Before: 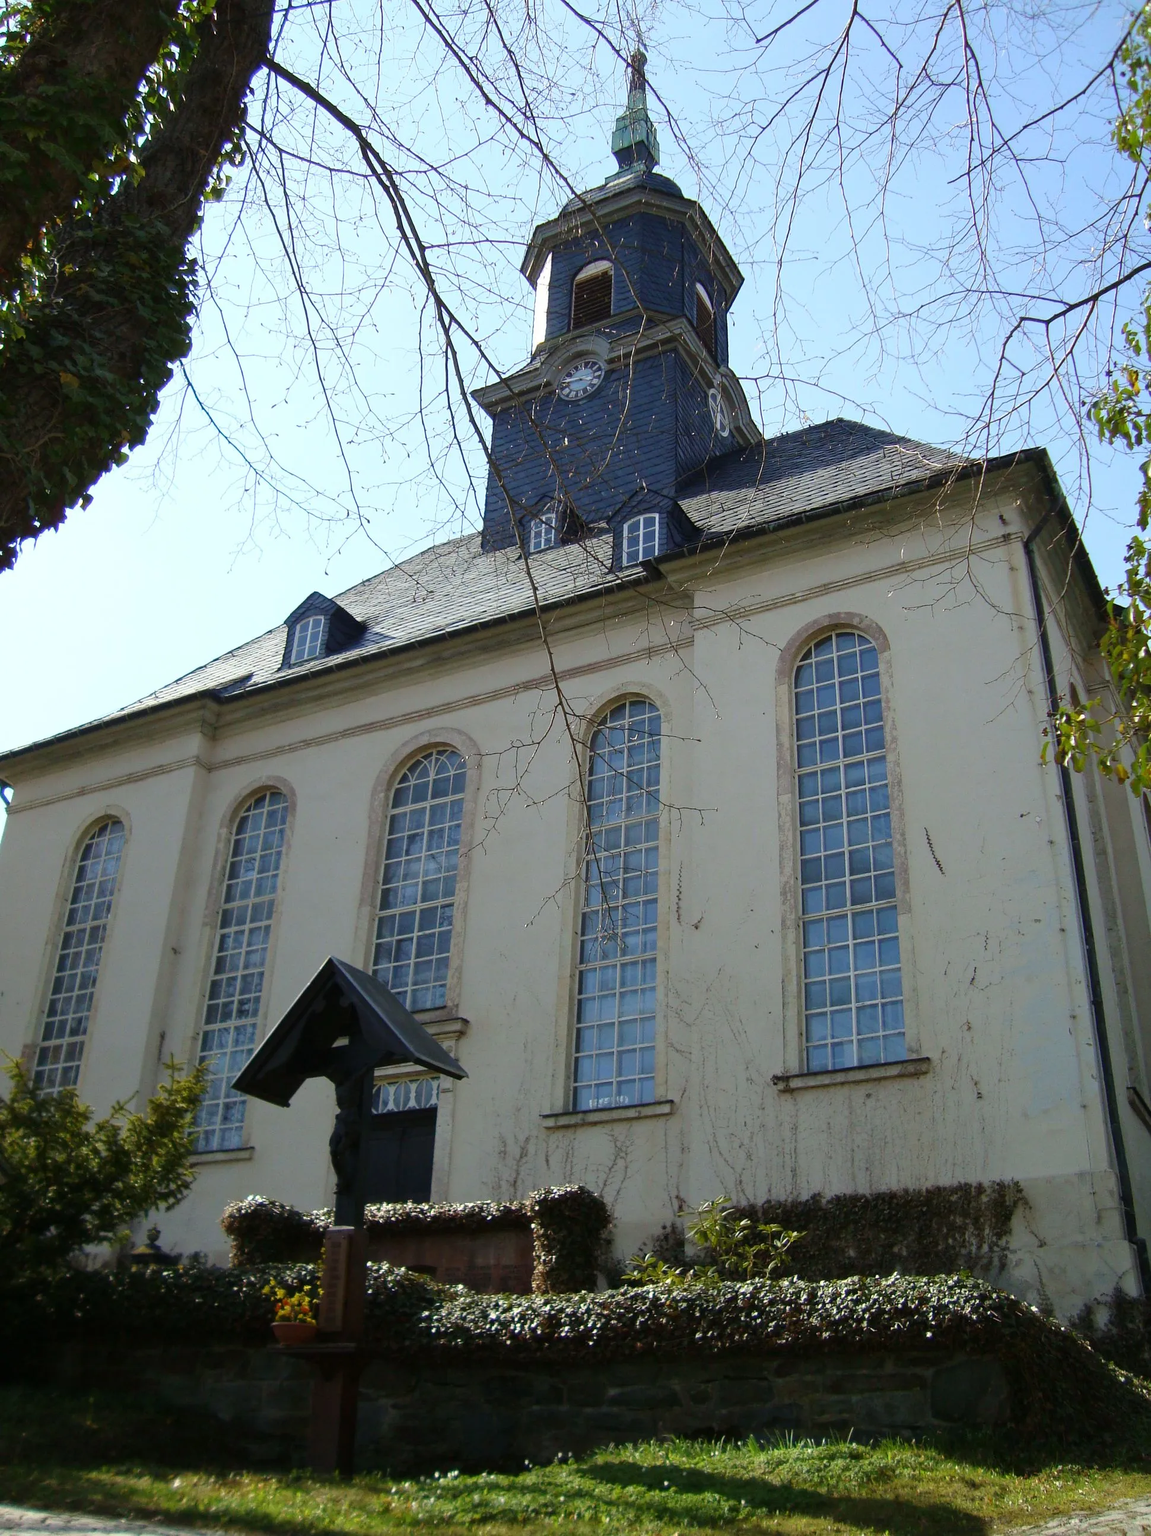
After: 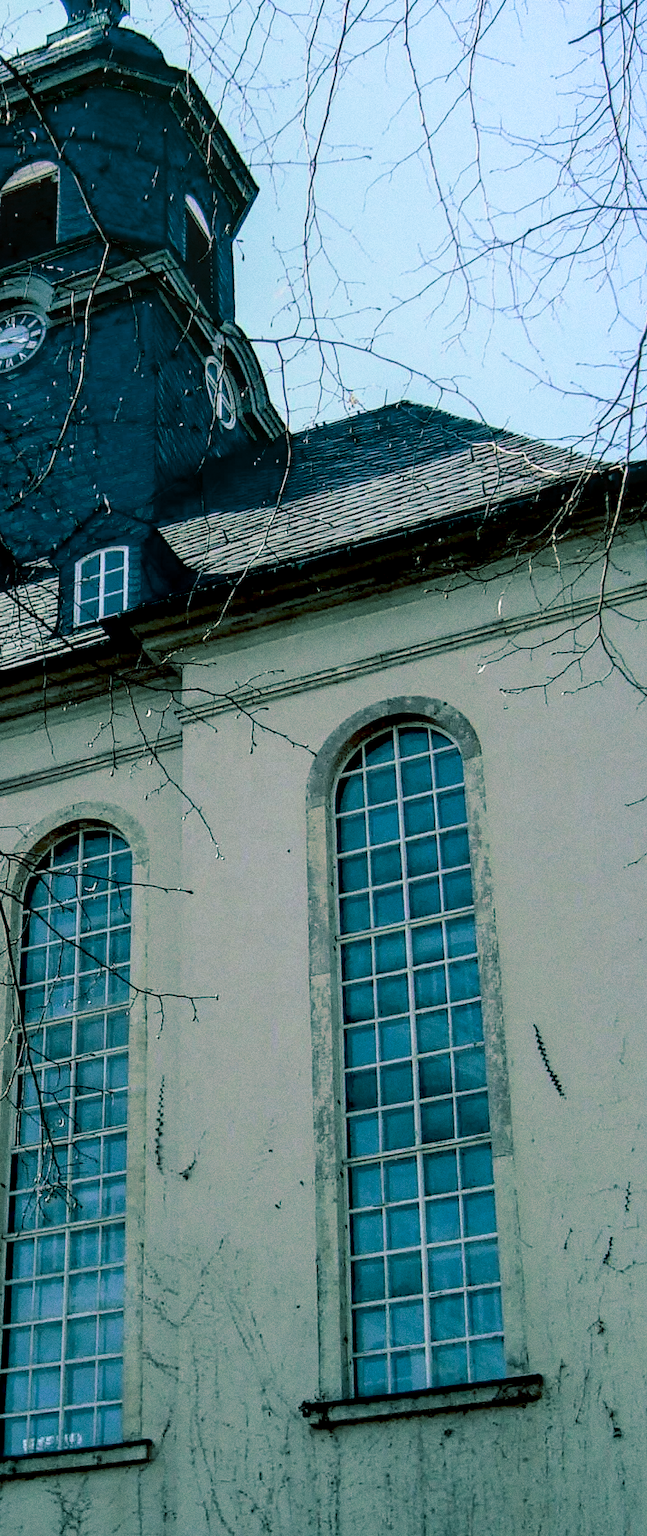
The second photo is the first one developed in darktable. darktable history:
contrast brightness saturation: contrast 0.2, brightness 0.16, saturation 0.22
exposure: black level correction 0.046, exposure -0.228 EV, compensate highlight preservation false
local contrast: detail 130%
crop and rotate: left 49.936%, top 10.094%, right 13.136%, bottom 24.256%
split-toning: shadows › hue 183.6°, shadows › saturation 0.52, highlights › hue 0°, highlights › saturation 0
grain: coarseness 3.21 ISO
